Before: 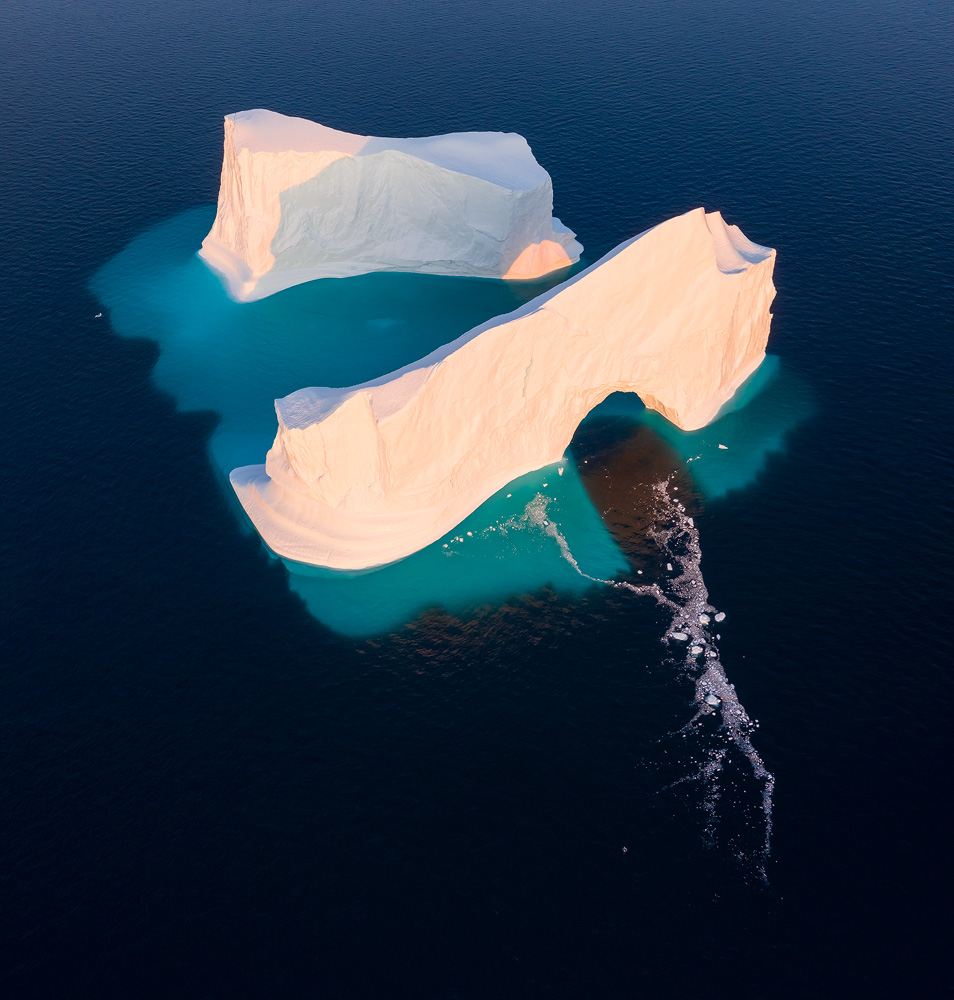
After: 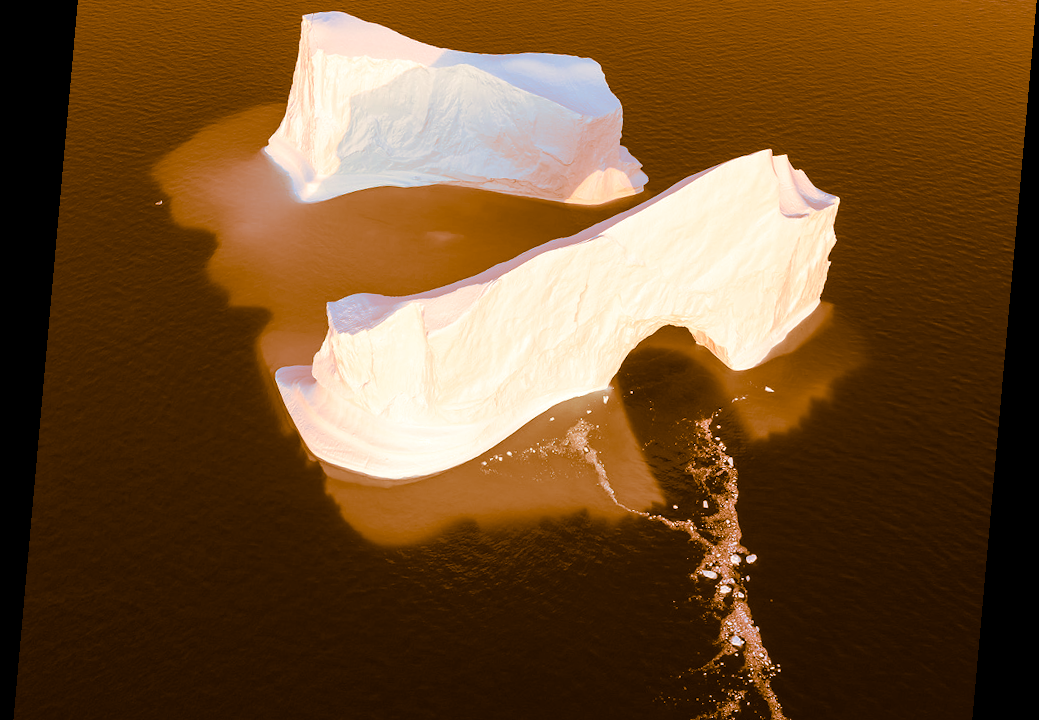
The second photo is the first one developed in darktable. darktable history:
exposure: exposure 0.367 EV, compensate highlight preservation false
crop: top 11.166%, bottom 22.168%
split-toning: shadows › hue 26°, shadows › saturation 0.92, highlights › hue 40°, highlights › saturation 0.92, balance -63, compress 0%
rotate and perspective: rotation 5.12°, automatic cropping off
